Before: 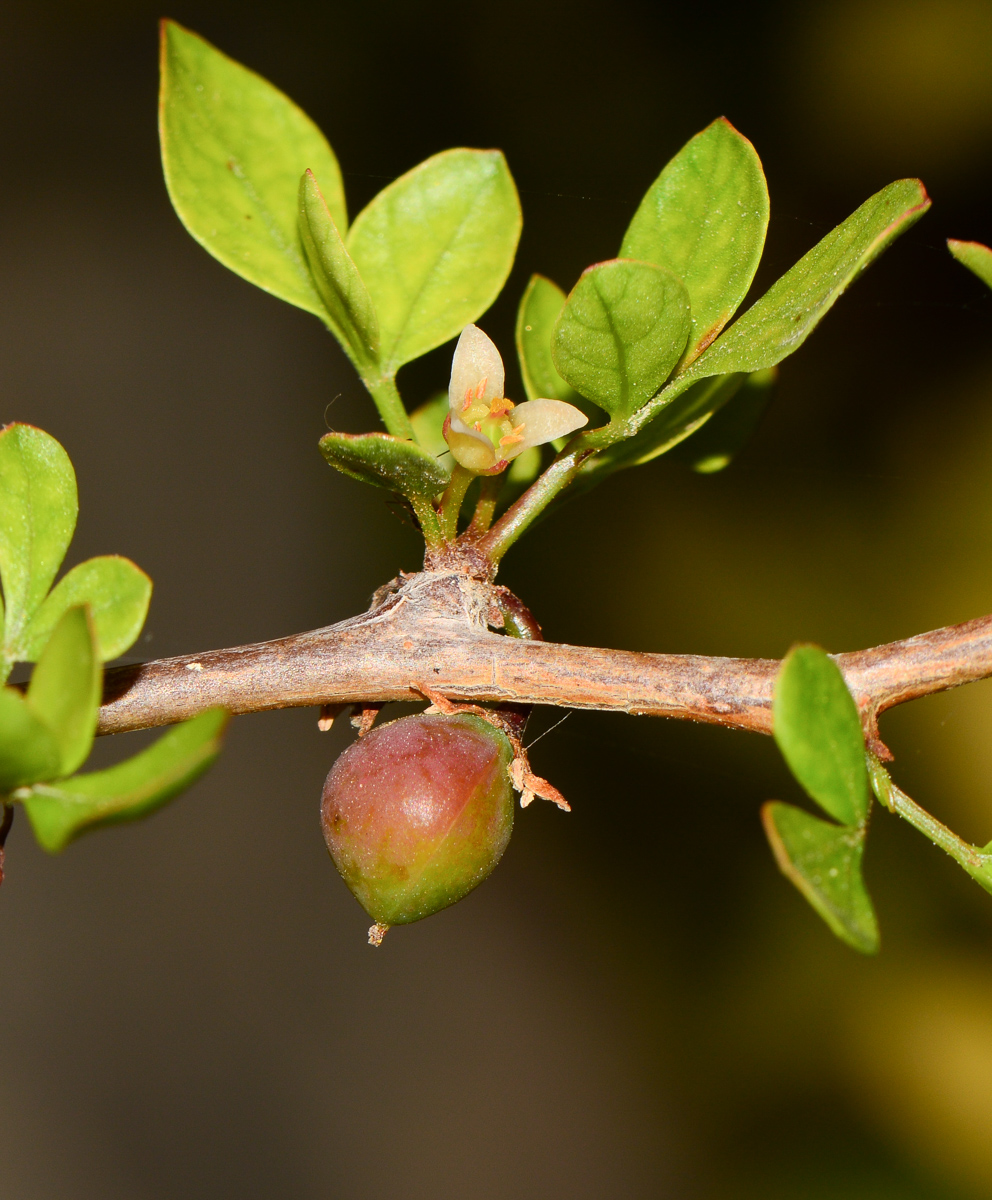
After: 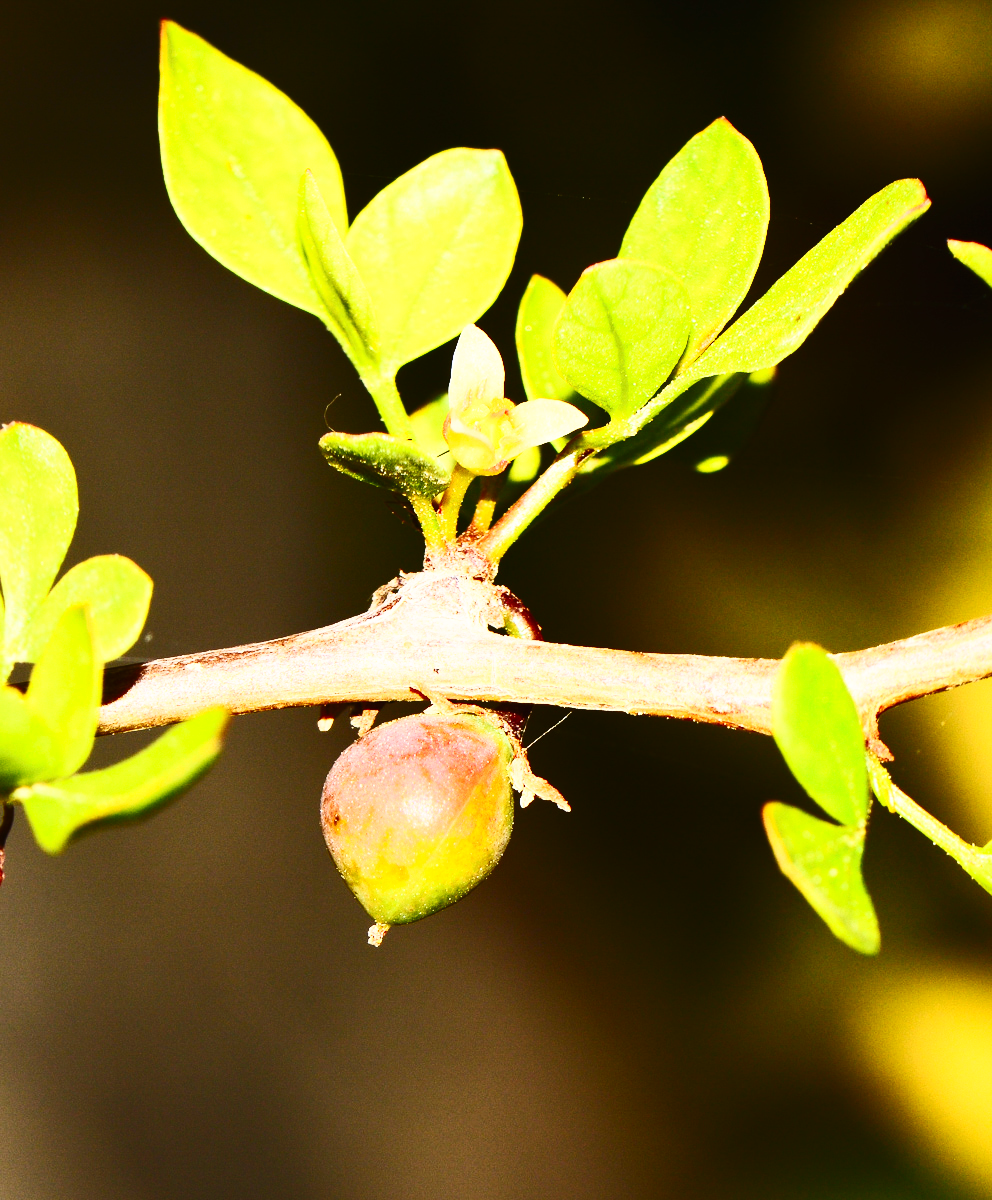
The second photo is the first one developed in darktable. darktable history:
contrast brightness saturation: contrast 0.62, brightness 0.34, saturation 0.14
base curve: curves: ch0 [(0, 0) (0.028, 0.03) (0.121, 0.232) (0.46, 0.748) (0.859, 0.968) (1, 1)], preserve colors none
